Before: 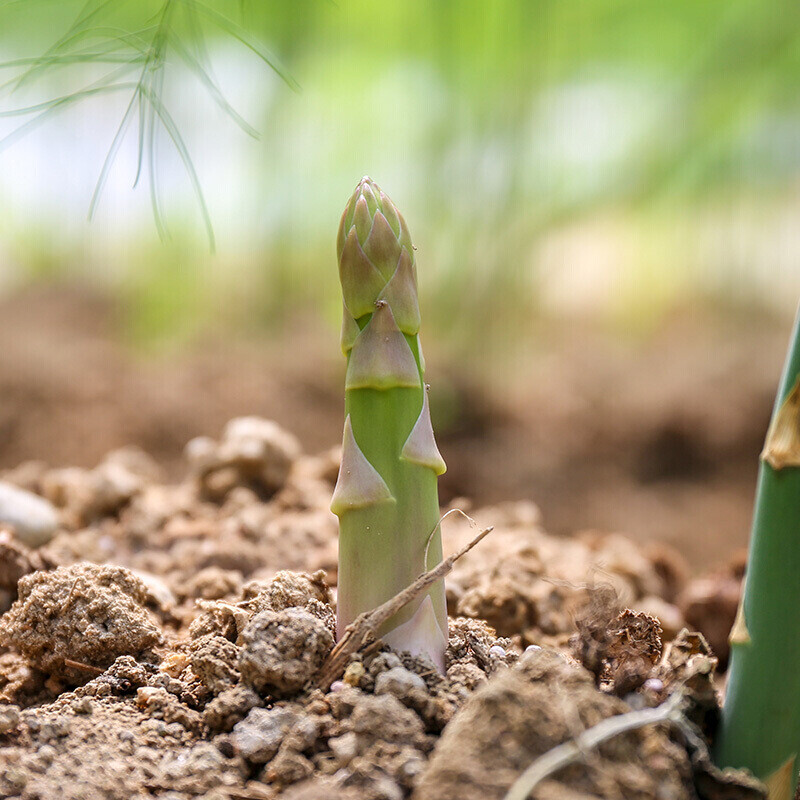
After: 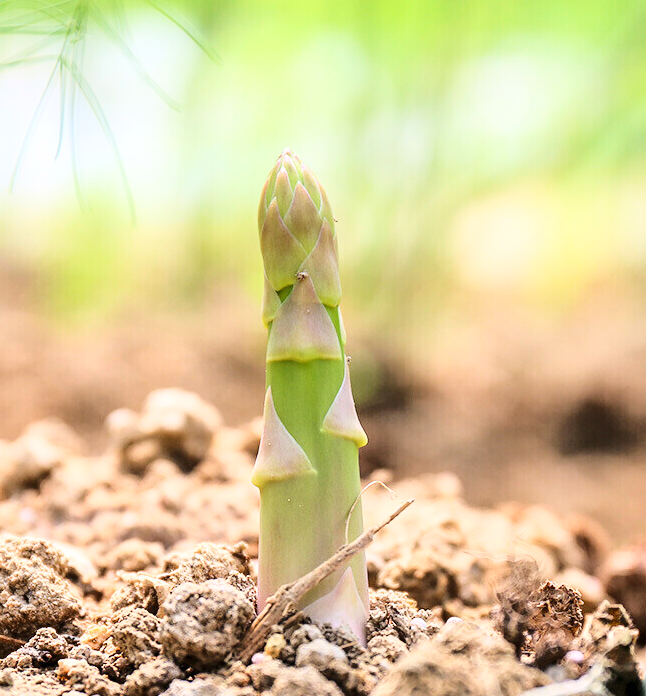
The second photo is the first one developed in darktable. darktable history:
crop: left 9.96%, top 3.521%, right 9.218%, bottom 9.433%
base curve: curves: ch0 [(0, 0) (0.032, 0.037) (0.105, 0.228) (0.435, 0.76) (0.856, 0.983) (1, 1)]
